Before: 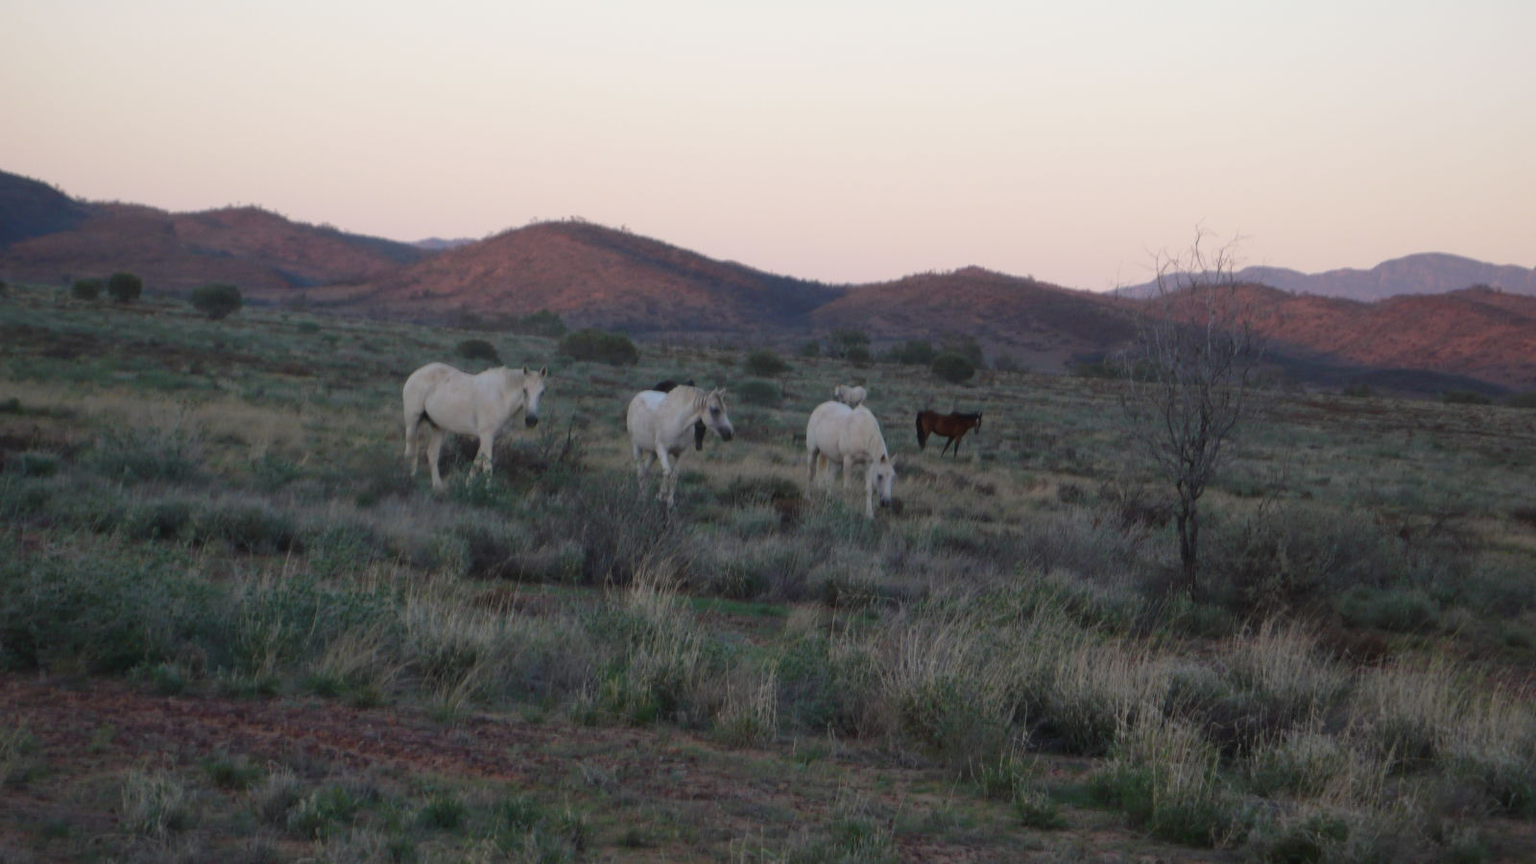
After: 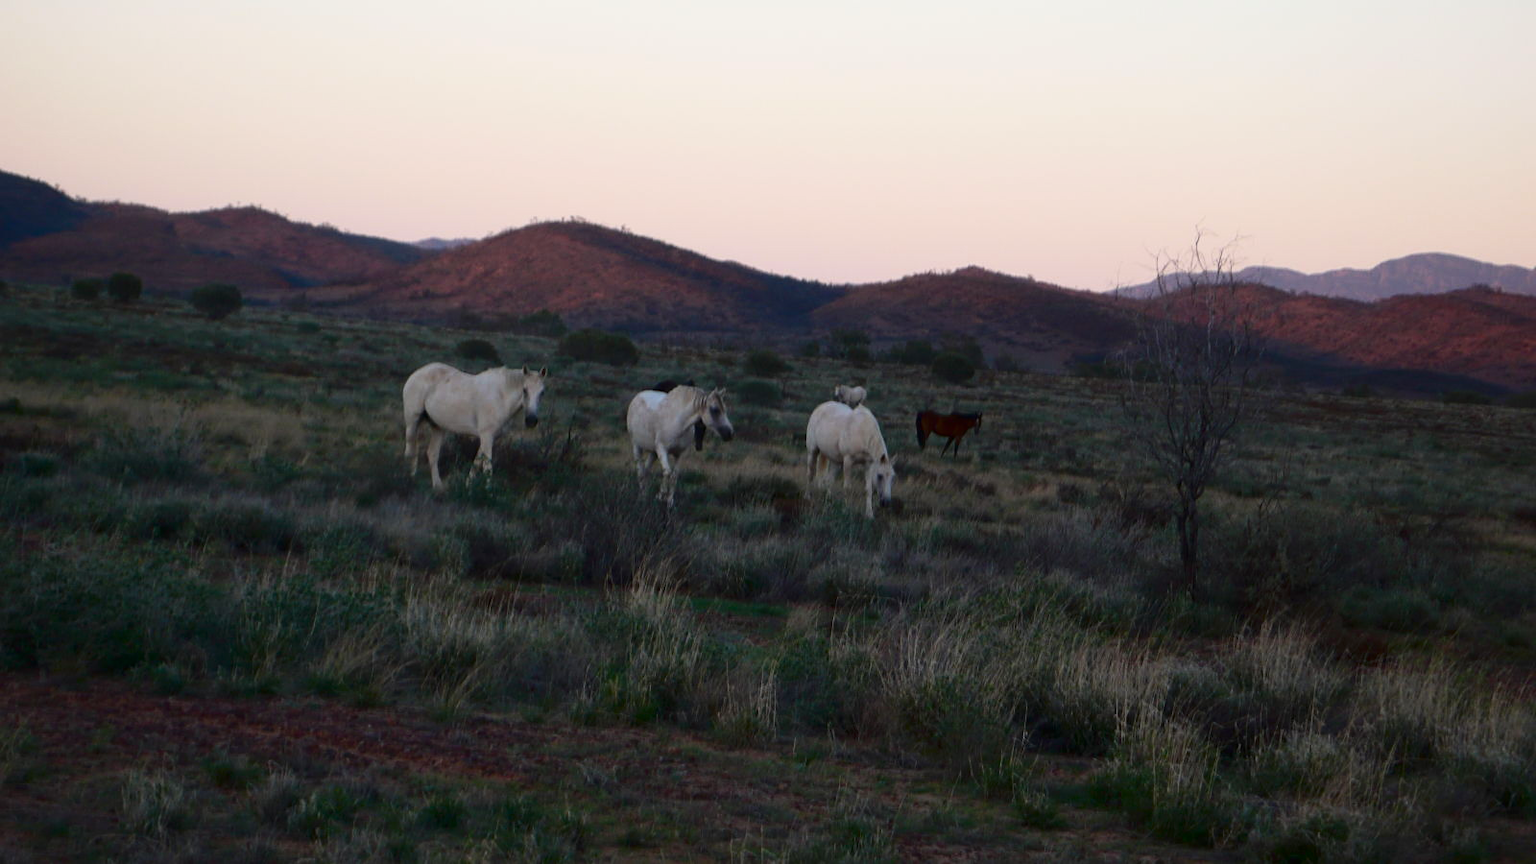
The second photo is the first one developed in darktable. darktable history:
tone equalizer: -8 EV -0.55 EV
sharpen: amount 0.2
contrast brightness saturation: contrast 0.21, brightness -0.11, saturation 0.21
